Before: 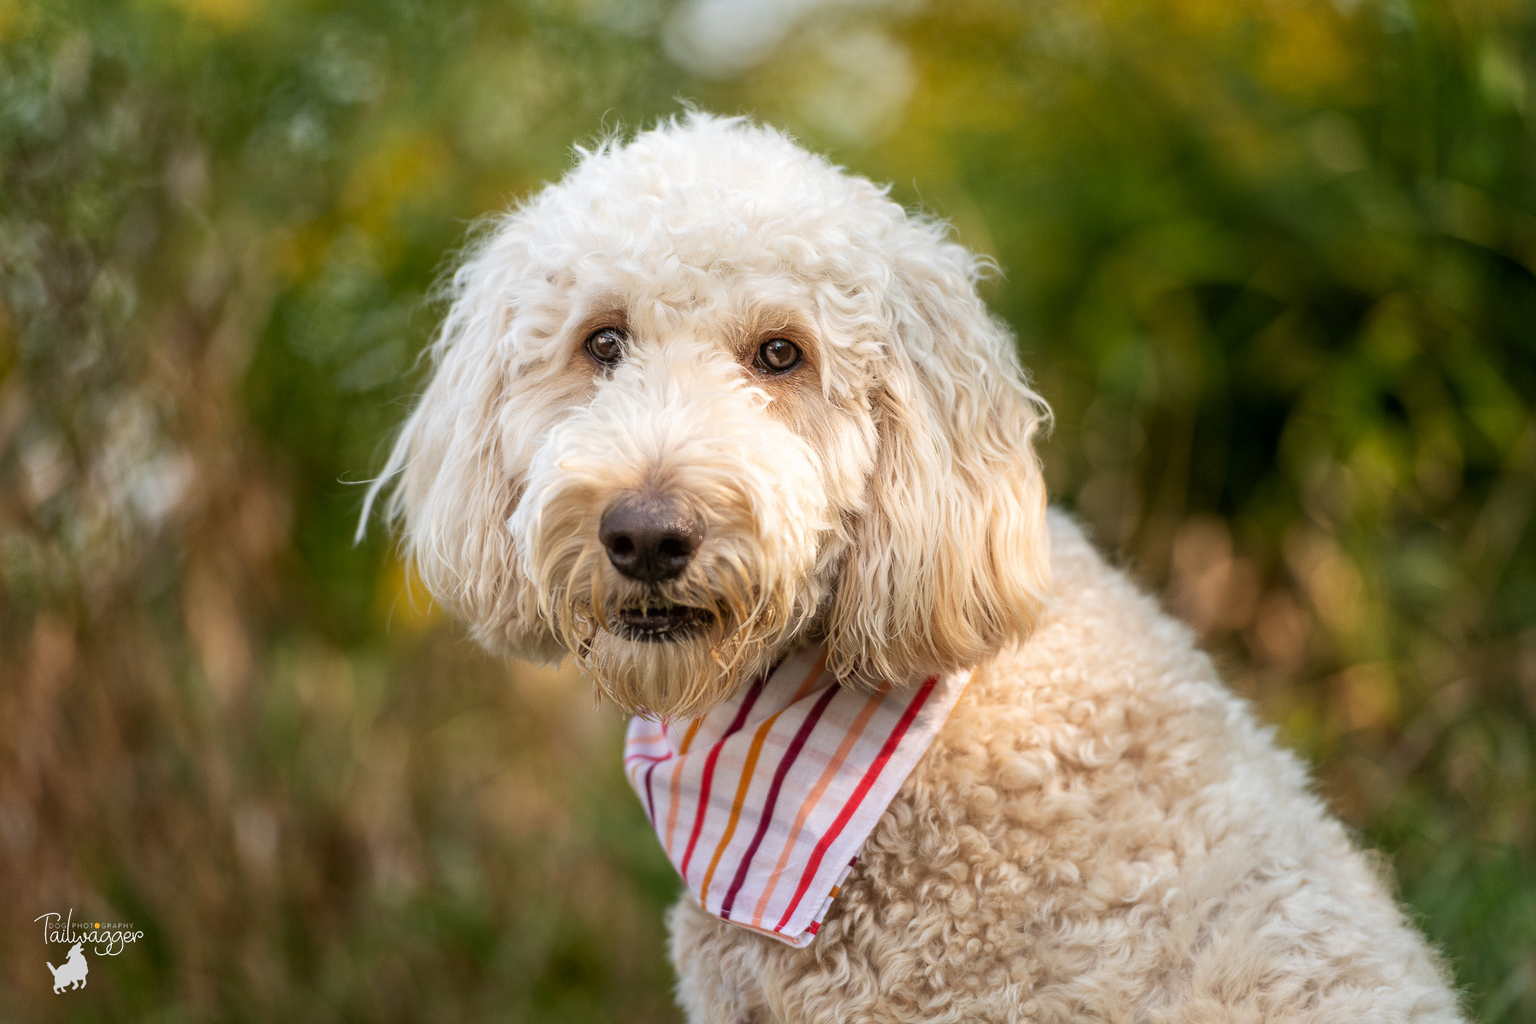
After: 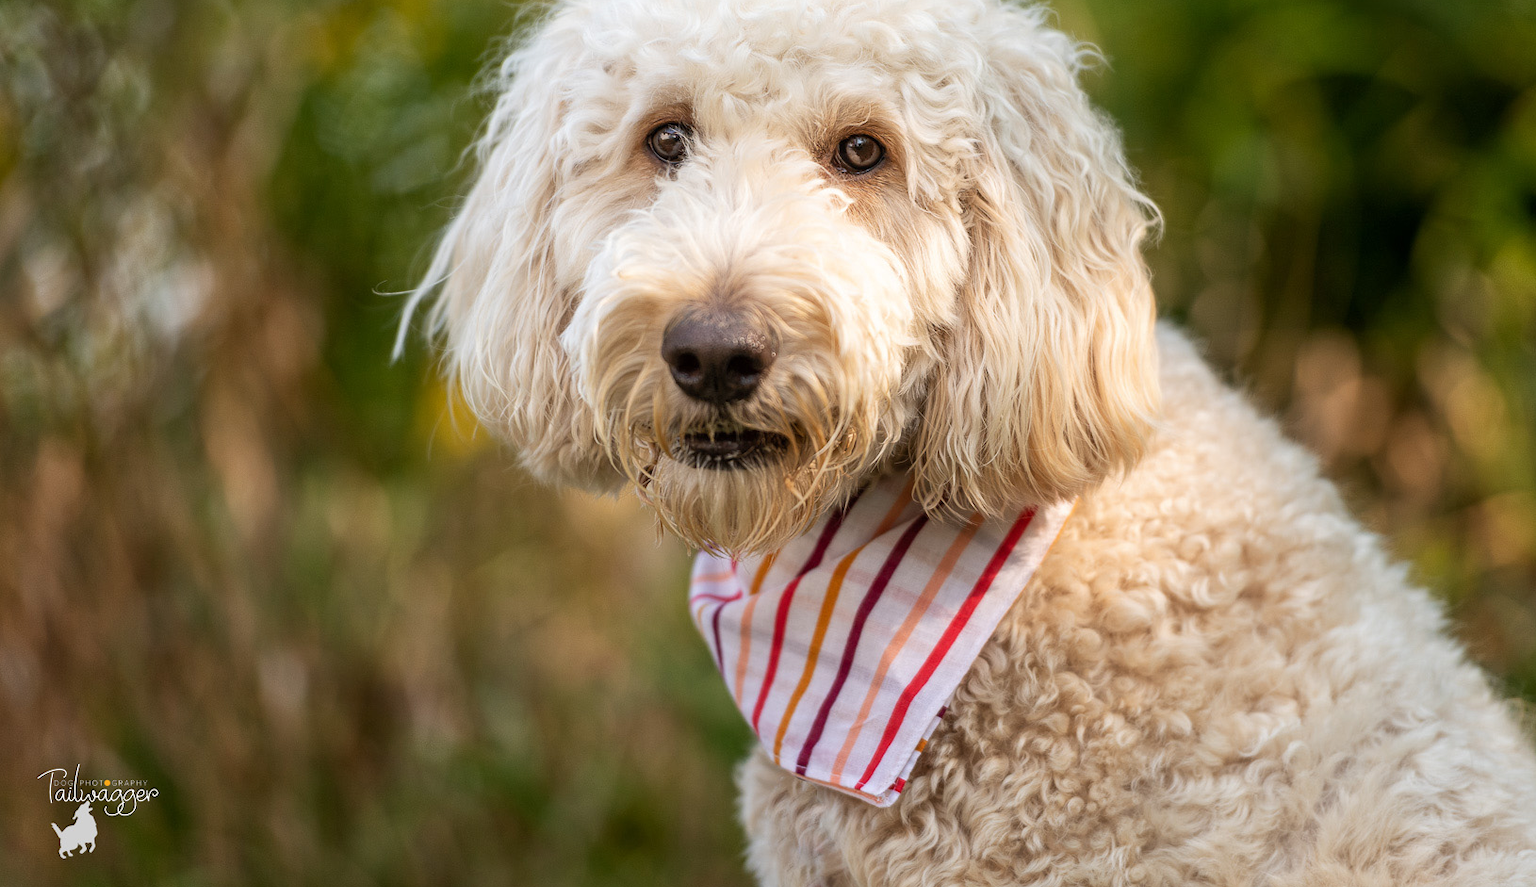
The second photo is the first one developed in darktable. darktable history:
crop: top 21.198%, right 9.433%, bottom 0.301%
